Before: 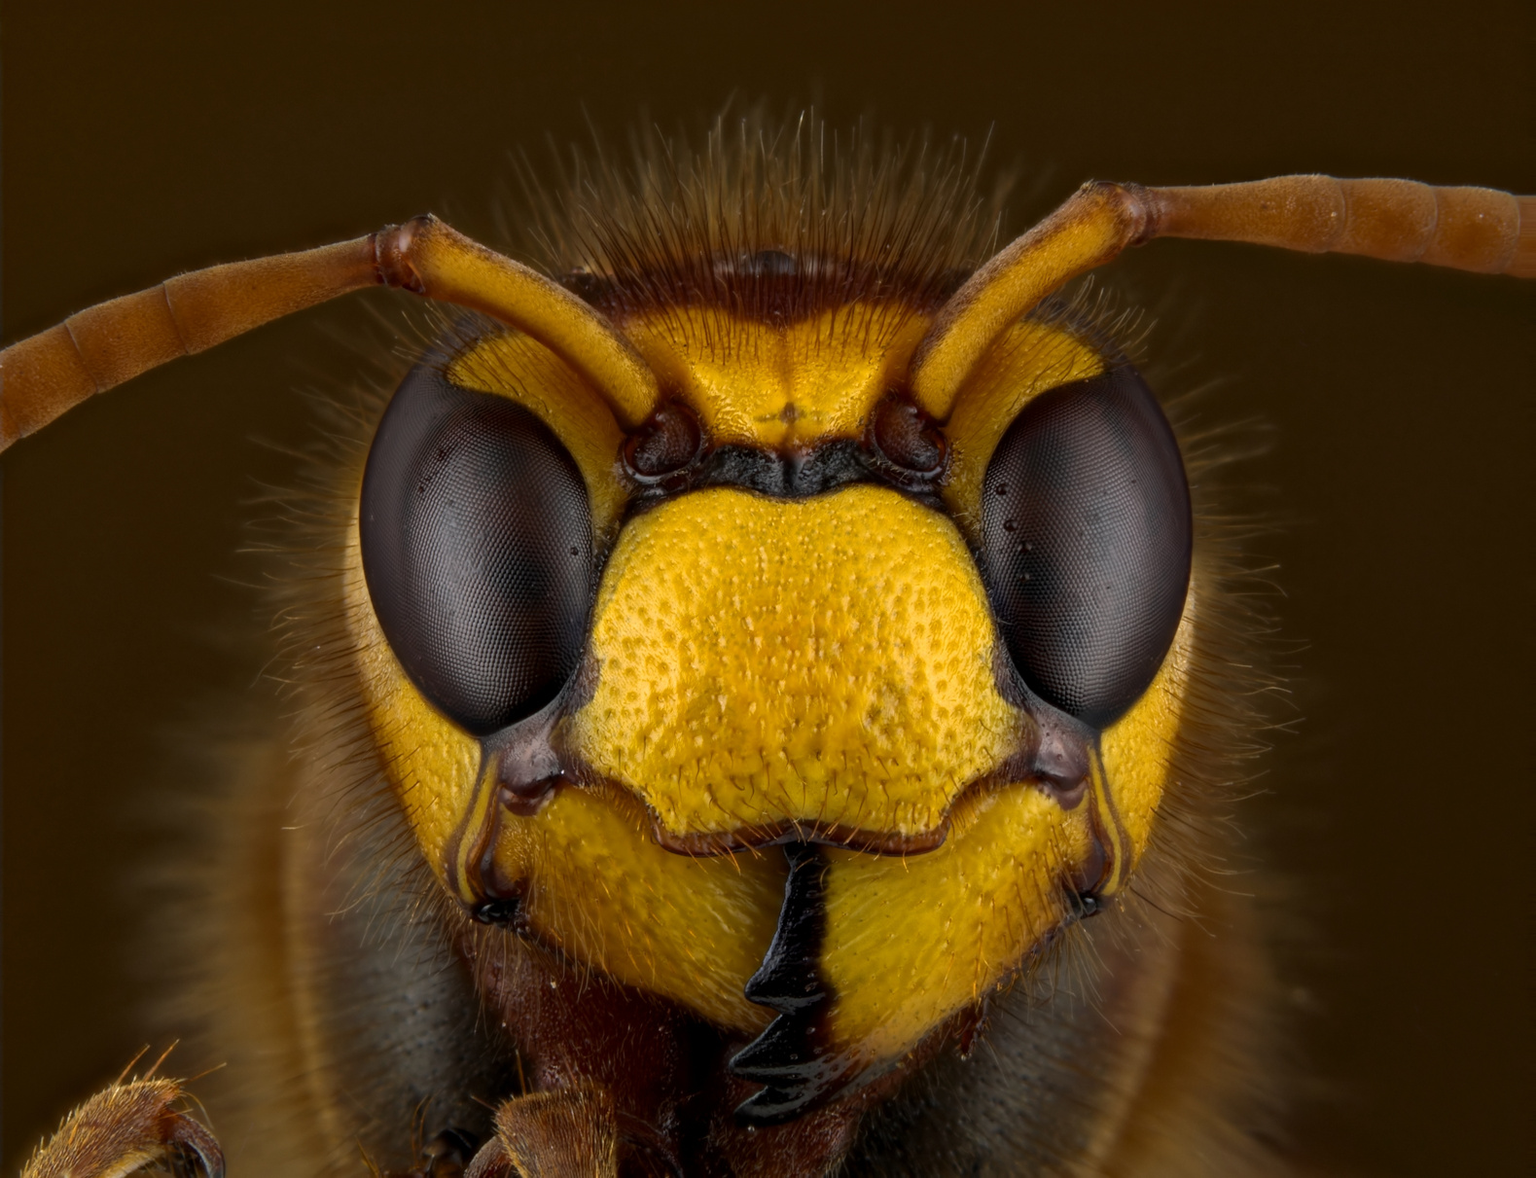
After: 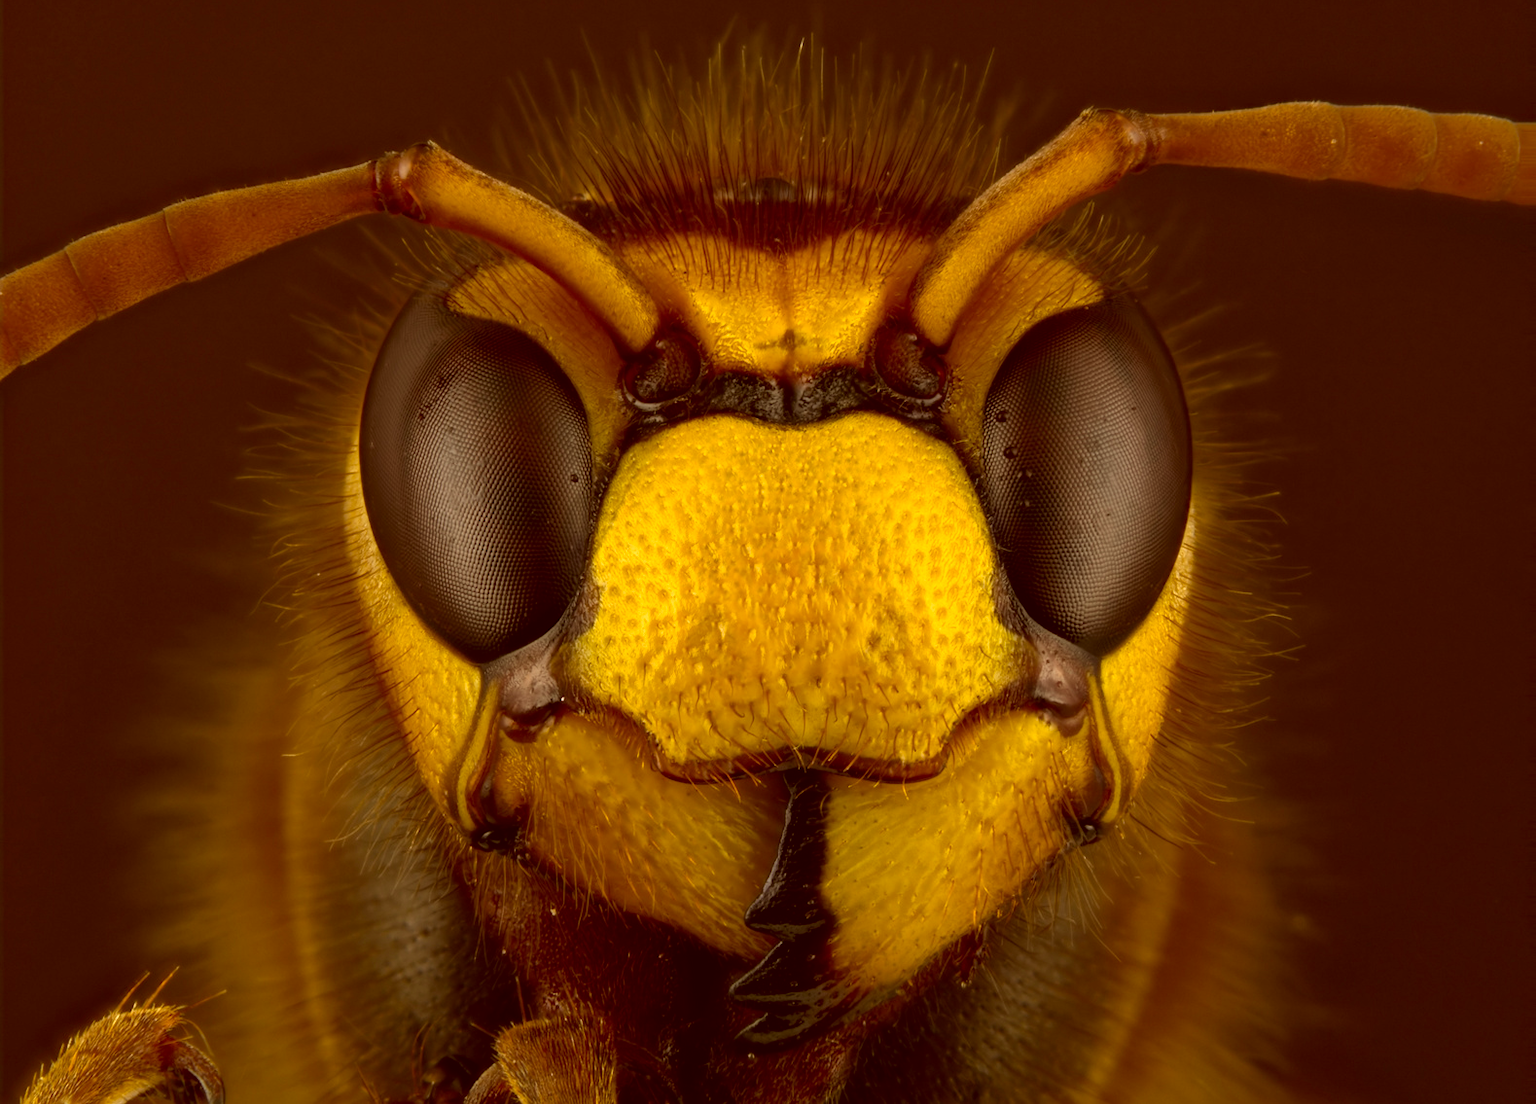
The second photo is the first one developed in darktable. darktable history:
exposure: exposure 0.197 EV, compensate highlight preservation false
color correction: highlights a* 1.12, highlights b* 24.26, shadows a* 15.58, shadows b* 24.26
crop and rotate: top 6.25%
